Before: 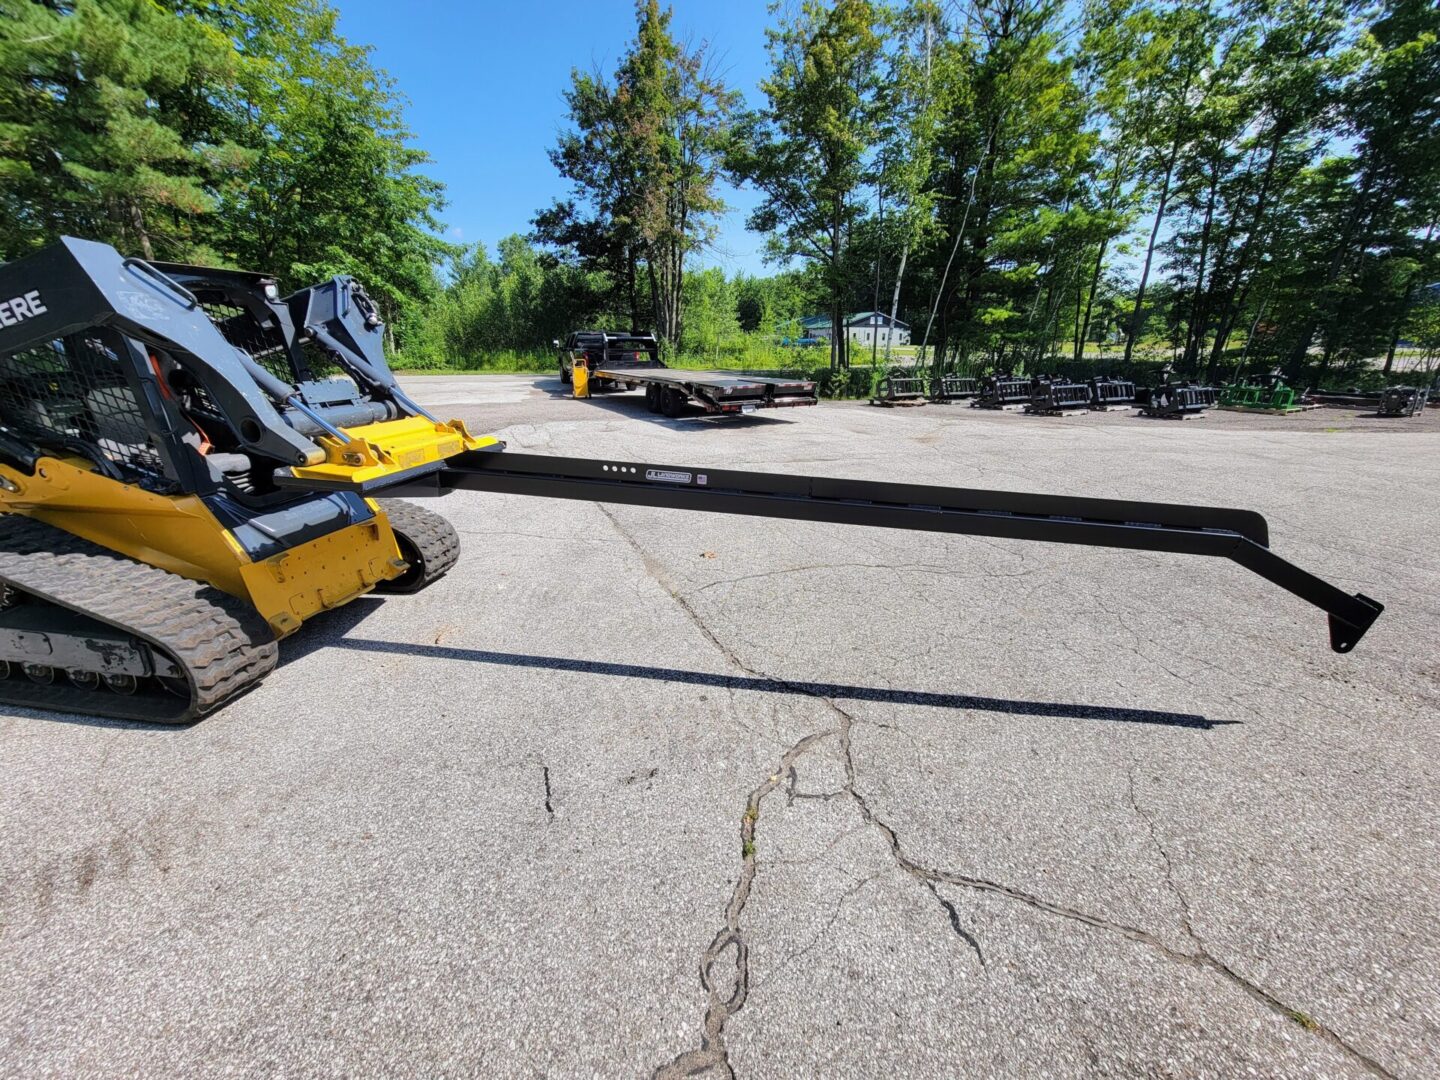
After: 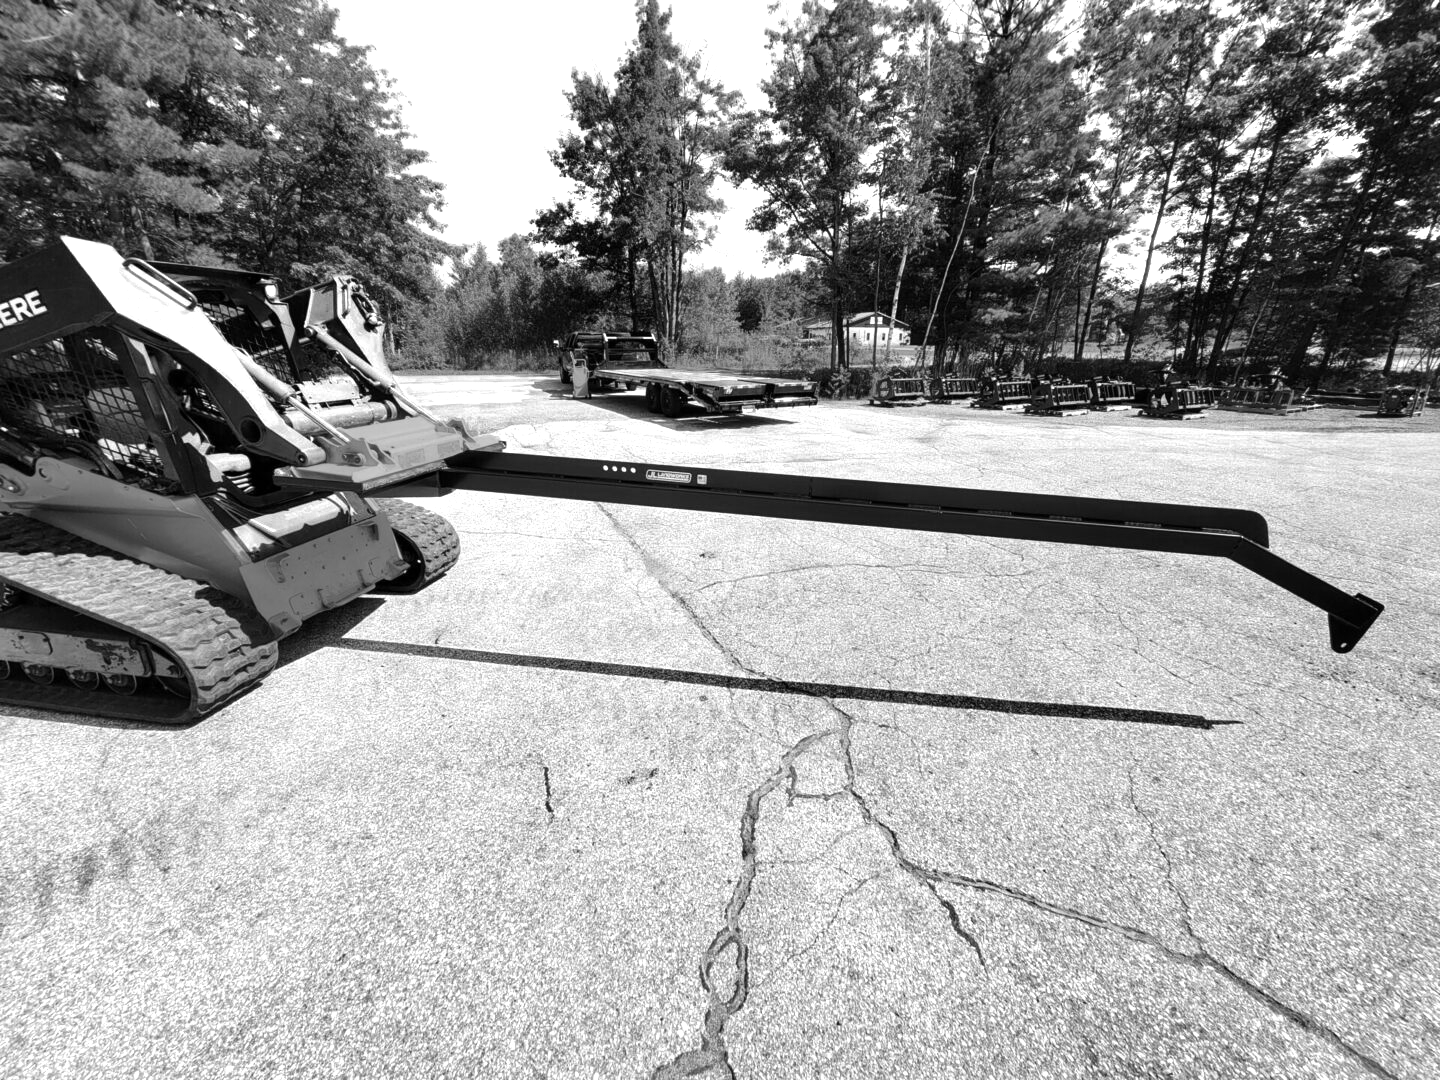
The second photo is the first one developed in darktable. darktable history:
color zones: curves: ch0 [(0, 0.613) (0.01, 0.613) (0.245, 0.448) (0.498, 0.529) (0.642, 0.665) (0.879, 0.777) (0.99, 0.613)]; ch1 [(0, 0) (0.143, 0) (0.286, 0) (0.429, 0) (0.571, 0) (0.714, 0) (0.857, 0)]
color calibration: illuminant custom, x 0.368, y 0.373, temperature 4343.65 K
color balance rgb: shadows lift › chroma 0.998%, shadows lift › hue 110.49°, highlights gain › chroma 1.482%, highlights gain › hue 307.83°, linear chroma grading › shadows 9.638%, linear chroma grading › highlights 10.965%, linear chroma grading › global chroma 14.892%, linear chroma grading › mid-tones 14.681%, perceptual saturation grading › global saturation 25.797%, global vibrance 9.314%
